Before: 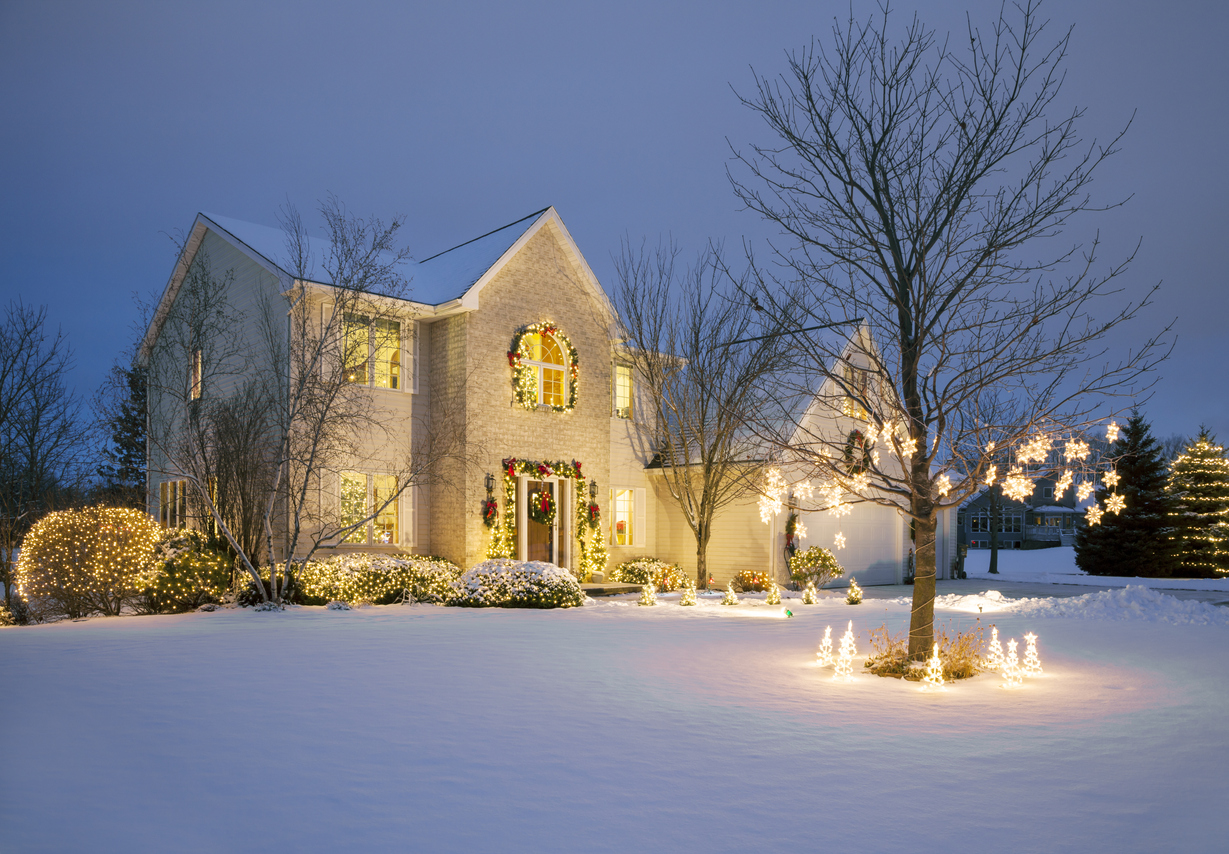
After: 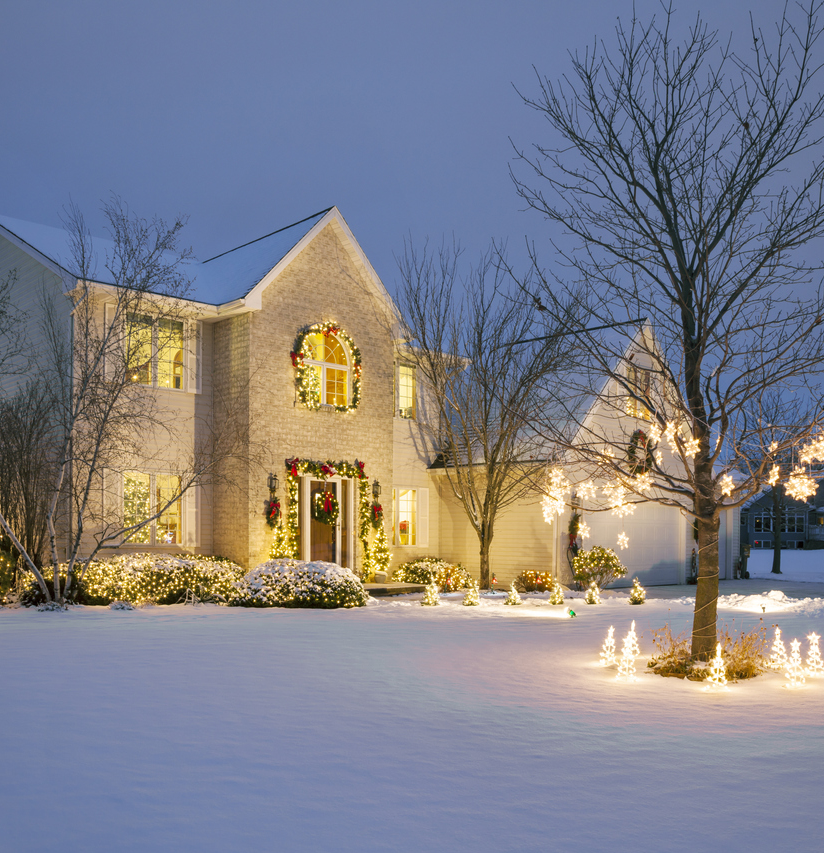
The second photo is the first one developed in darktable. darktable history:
crop and rotate: left 17.658%, right 15.28%
shadows and highlights: shadows 58.87, highlights -60.52, soften with gaussian
